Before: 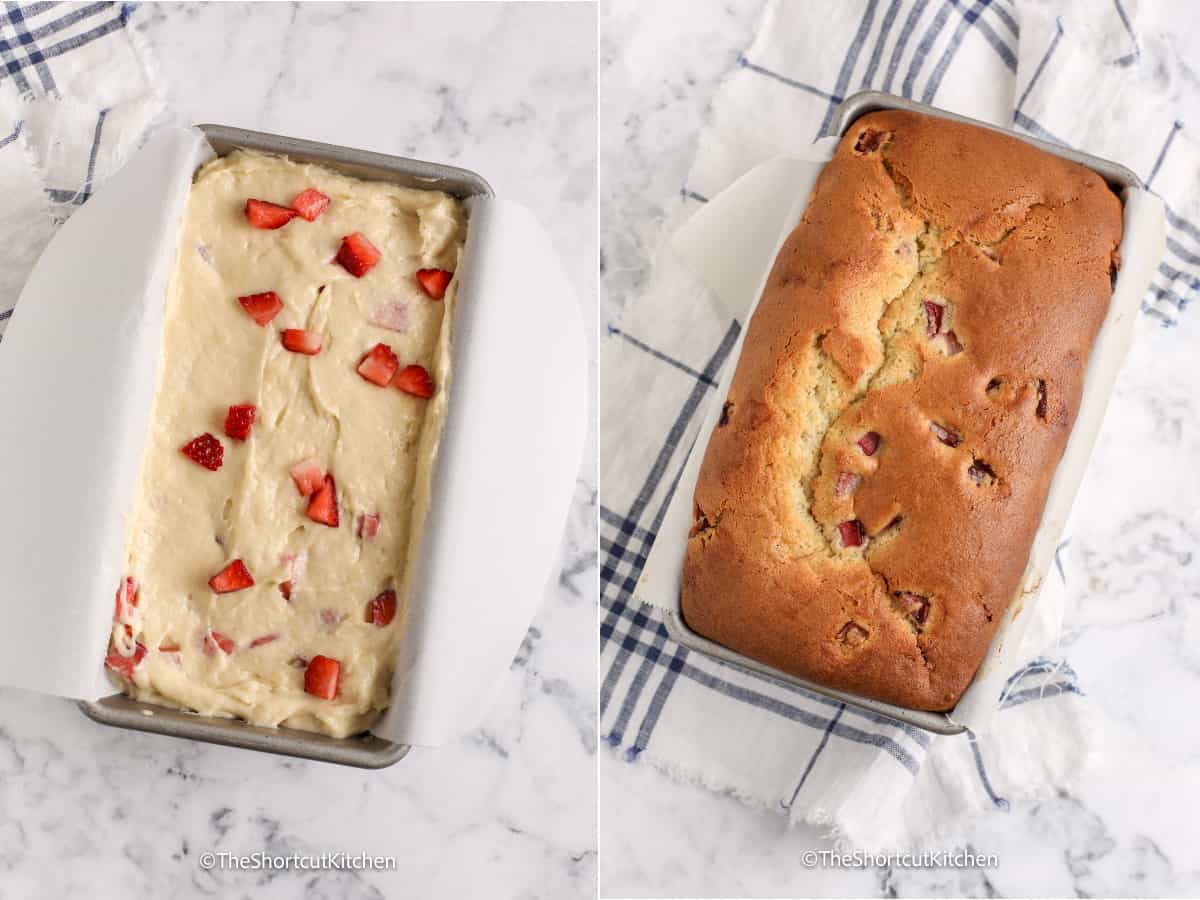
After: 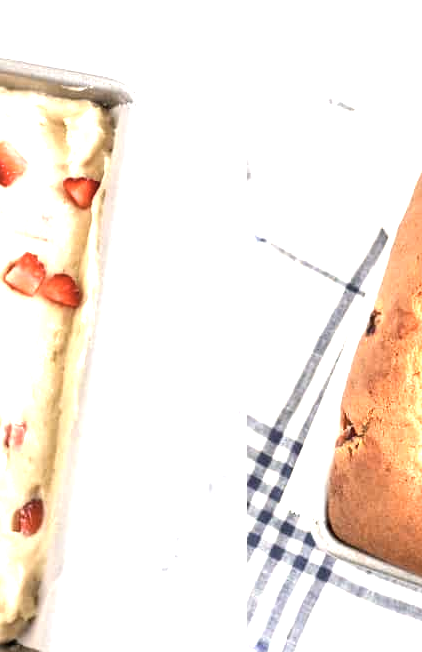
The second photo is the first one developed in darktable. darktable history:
contrast brightness saturation: contrast 0.06, brightness -0.01, saturation -0.23
exposure: black level correction 0, exposure 1.675 EV, compensate exposure bias true, compensate highlight preservation false
crop and rotate: left 29.476%, top 10.214%, right 35.32%, bottom 17.333%
